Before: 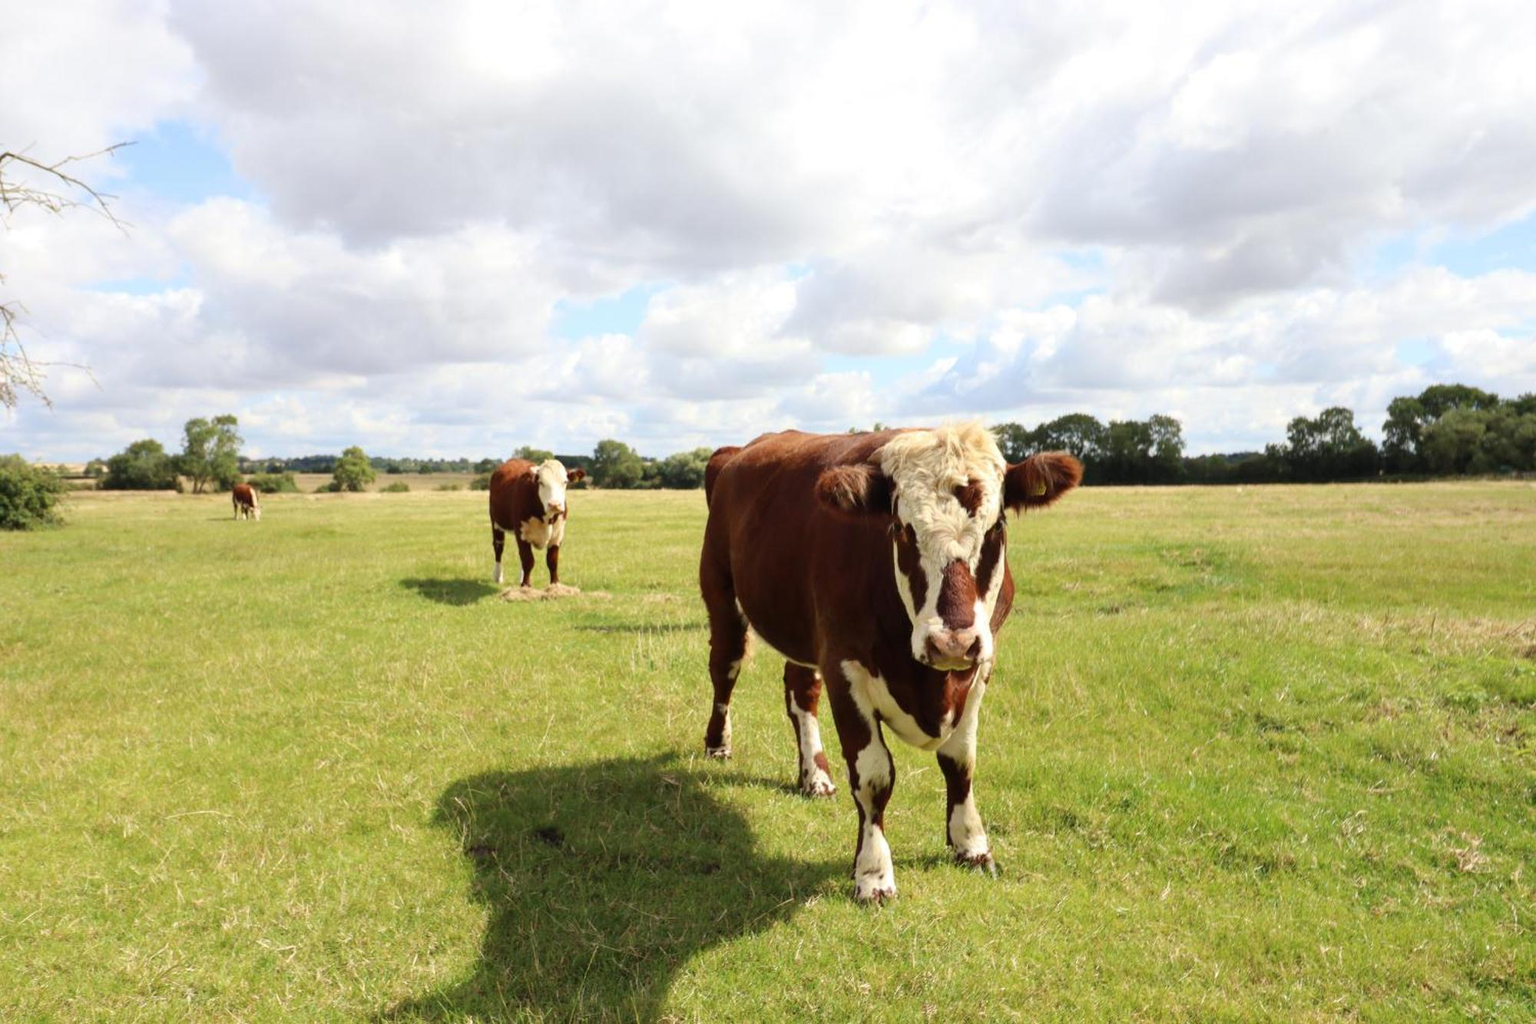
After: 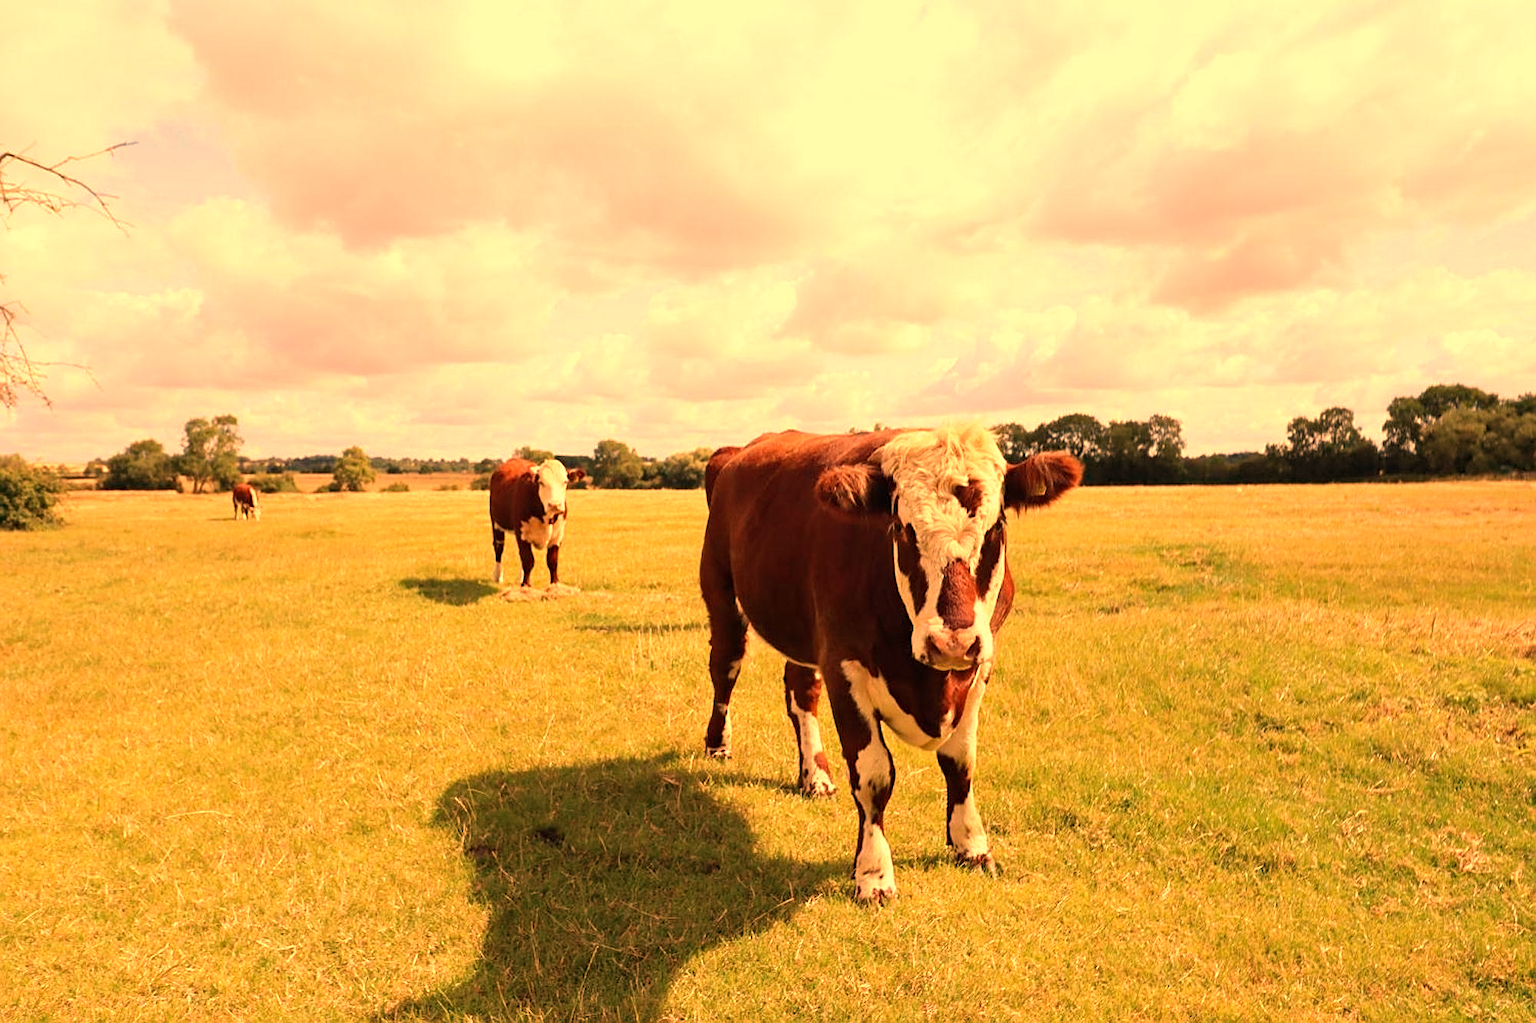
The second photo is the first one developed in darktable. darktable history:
exposure: exposure -0.041 EV, compensate highlight preservation false
sharpen: on, module defaults
haze removal: compatibility mode true, adaptive false
white balance: red 1.467, blue 0.684
